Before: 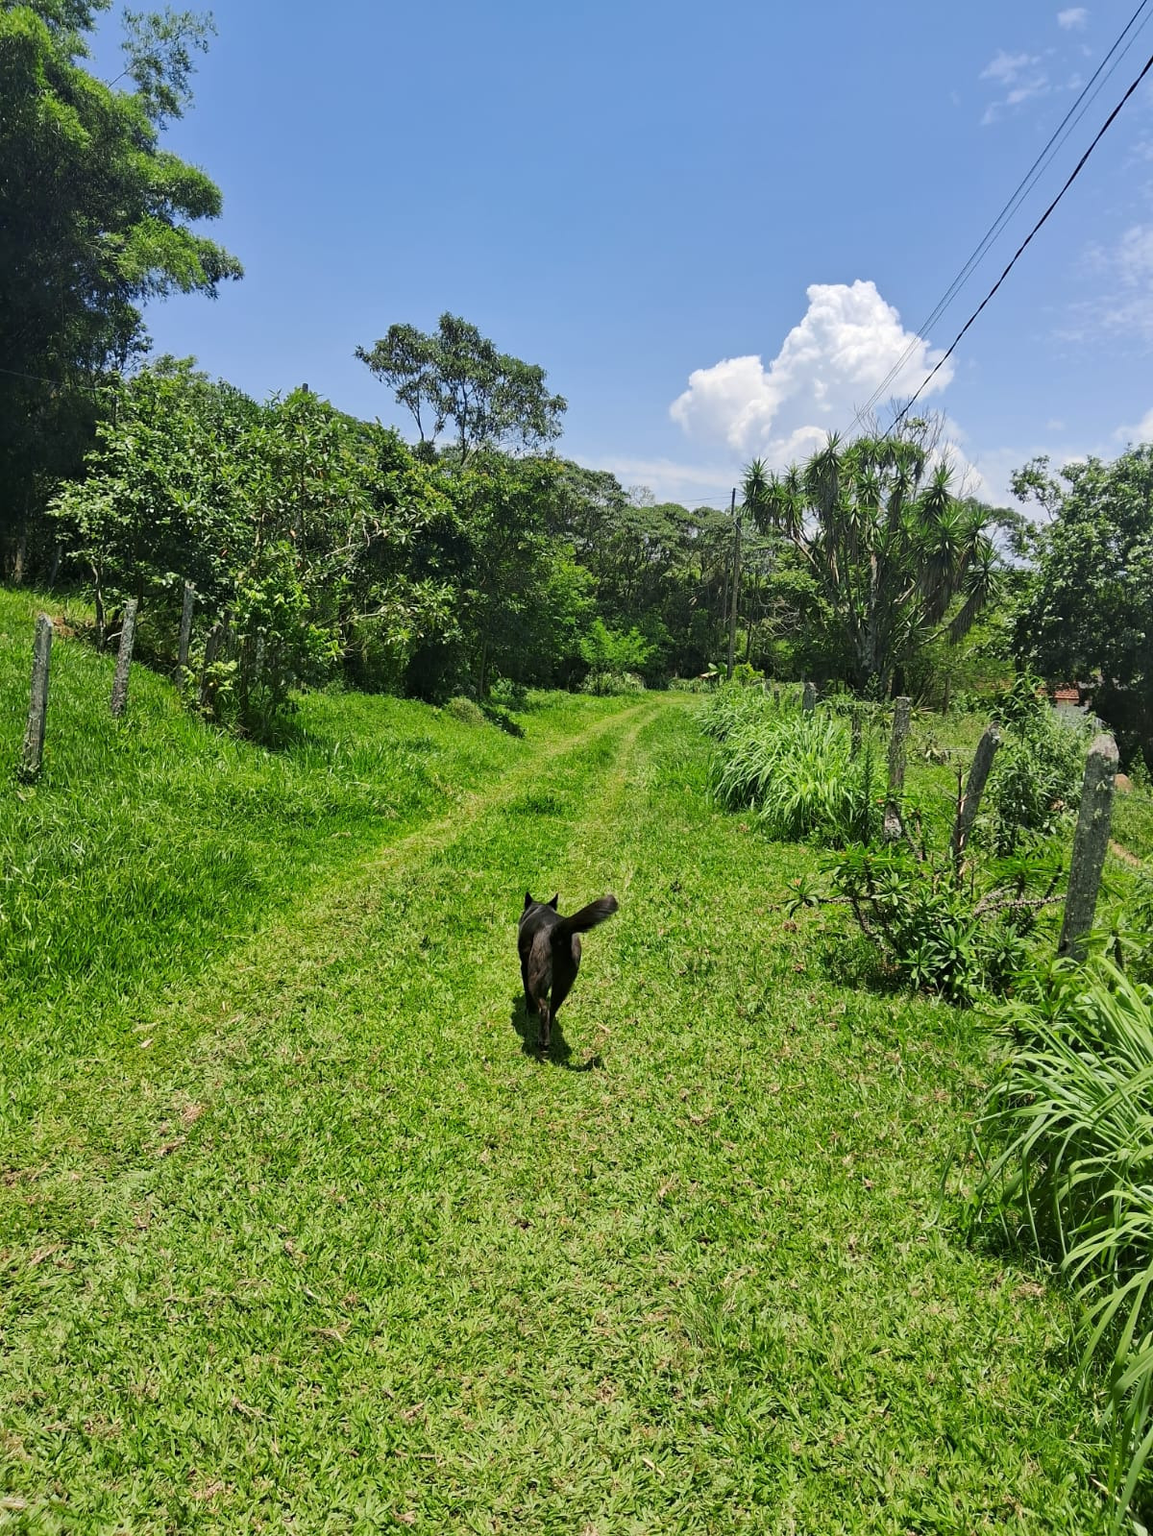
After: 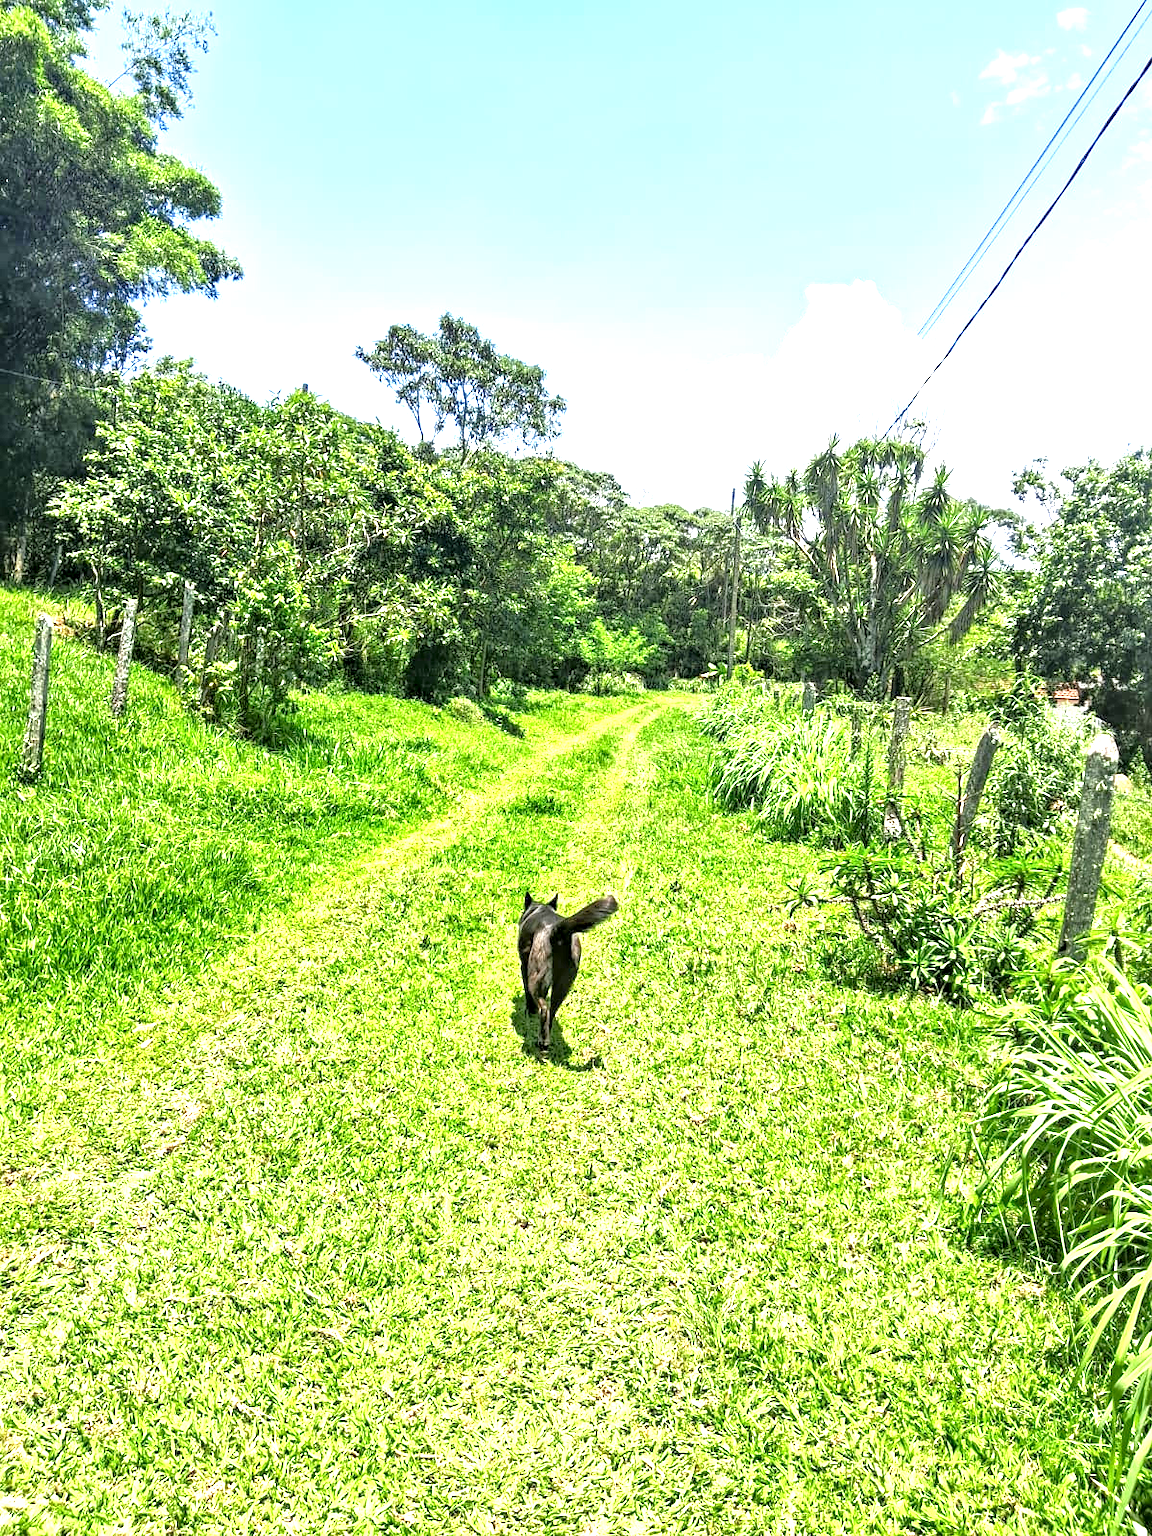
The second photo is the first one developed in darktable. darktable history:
exposure: black level correction 0.001, exposure 1.735 EV, compensate highlight preservation false
local contrast: detail 160%
tone equalizer: -8 EV 0.001 EV, -7 EV -0.004 EV, -6 EV 0.009 EV, -5 EV 0.032 EV, -4 EV 0.276 EV, -3 EV 0.644 EV, -2 EV 0.584 EV, -1 EV 0.187 EV, +0 EV 0.024 EV
